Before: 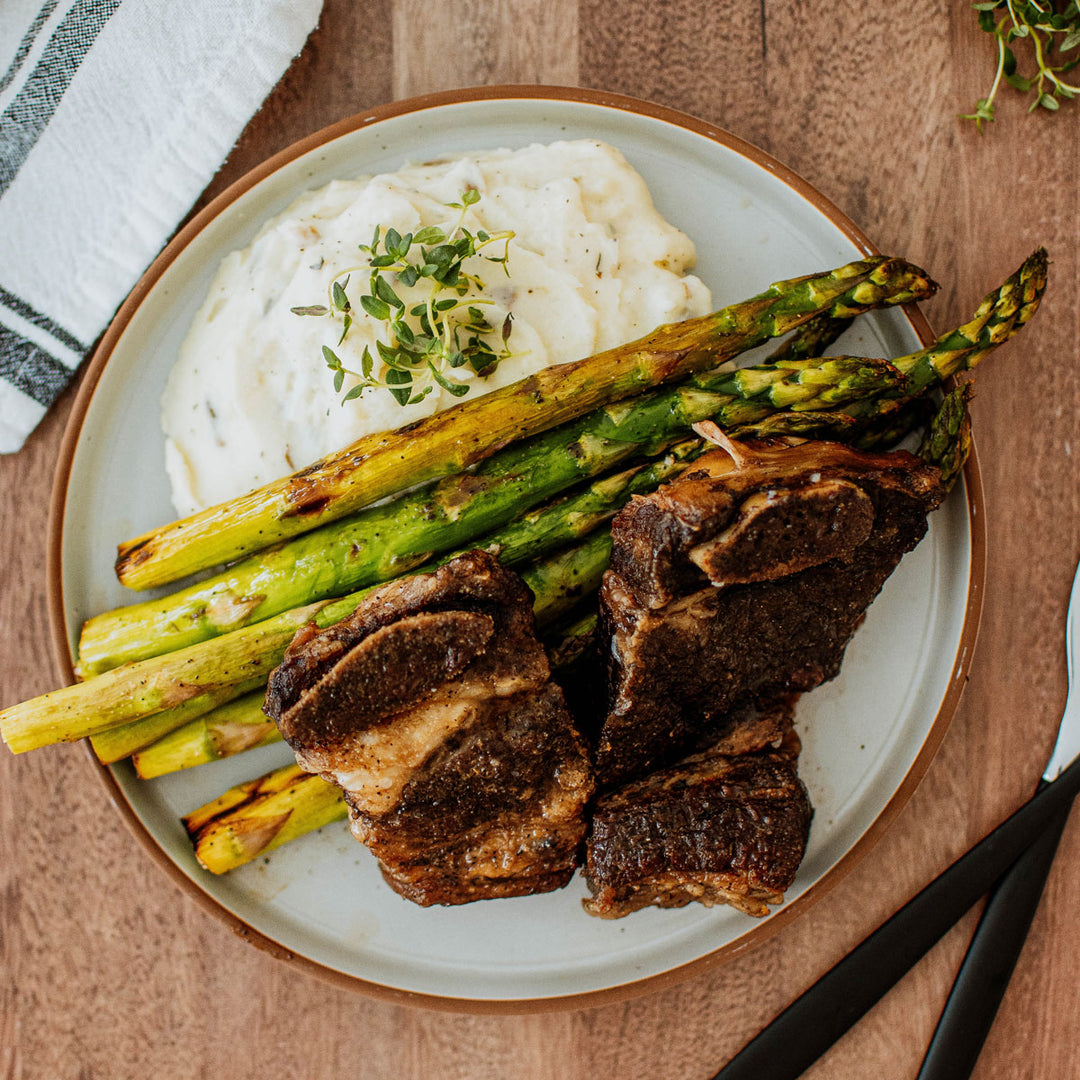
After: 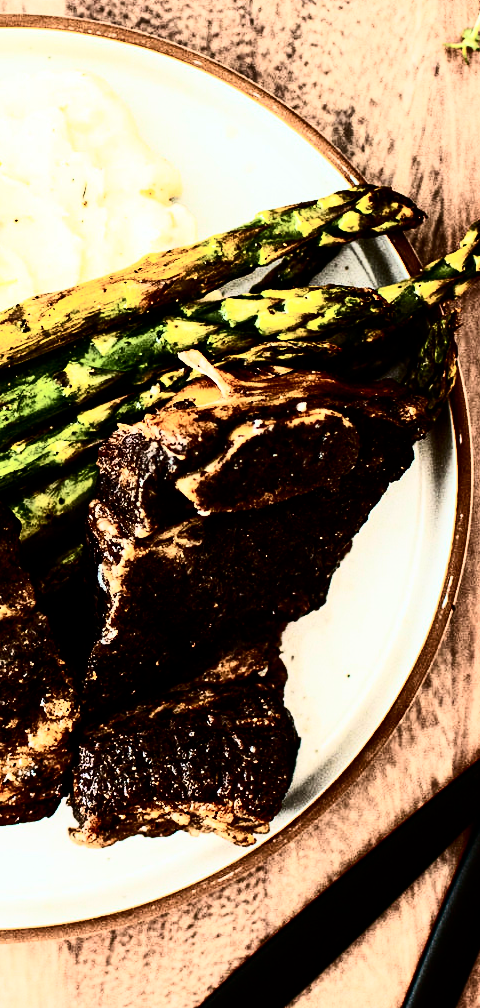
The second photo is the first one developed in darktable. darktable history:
contrast brightness saturation: contrast 0.5, saturation -0.1
rgb curve: curves: ch0 [(0, 0) (0.21, 0.15) (0.24, 0.21) (0.5, 0.75) (0.75, 0.96) (0.89, 0.99) (1, 1)]; ch1 [(0, 0.02) (0.21, 0.13) (0.25, 0.2) (0.5, 0.67) (0.75, 0.9) (0.89, 0.97) (1, 1)]; ch2 [(0, 0.02) (0.21, 0.13) (0.25, 0.2) (0.5, 0.67) (0.75, 0.9) (0.89, 0.97) (1, 1)], compensate middle gray true
crop: left 47.628%, top 6.643%, right 7.874%
